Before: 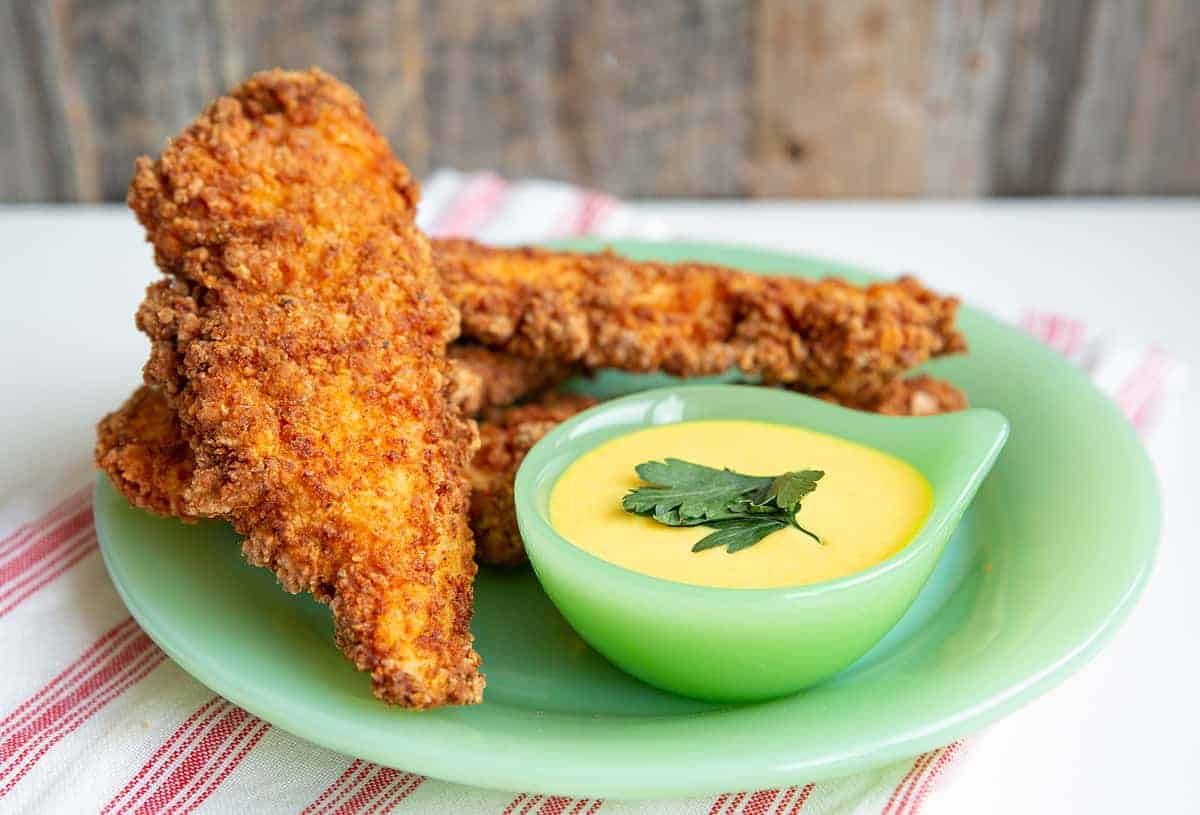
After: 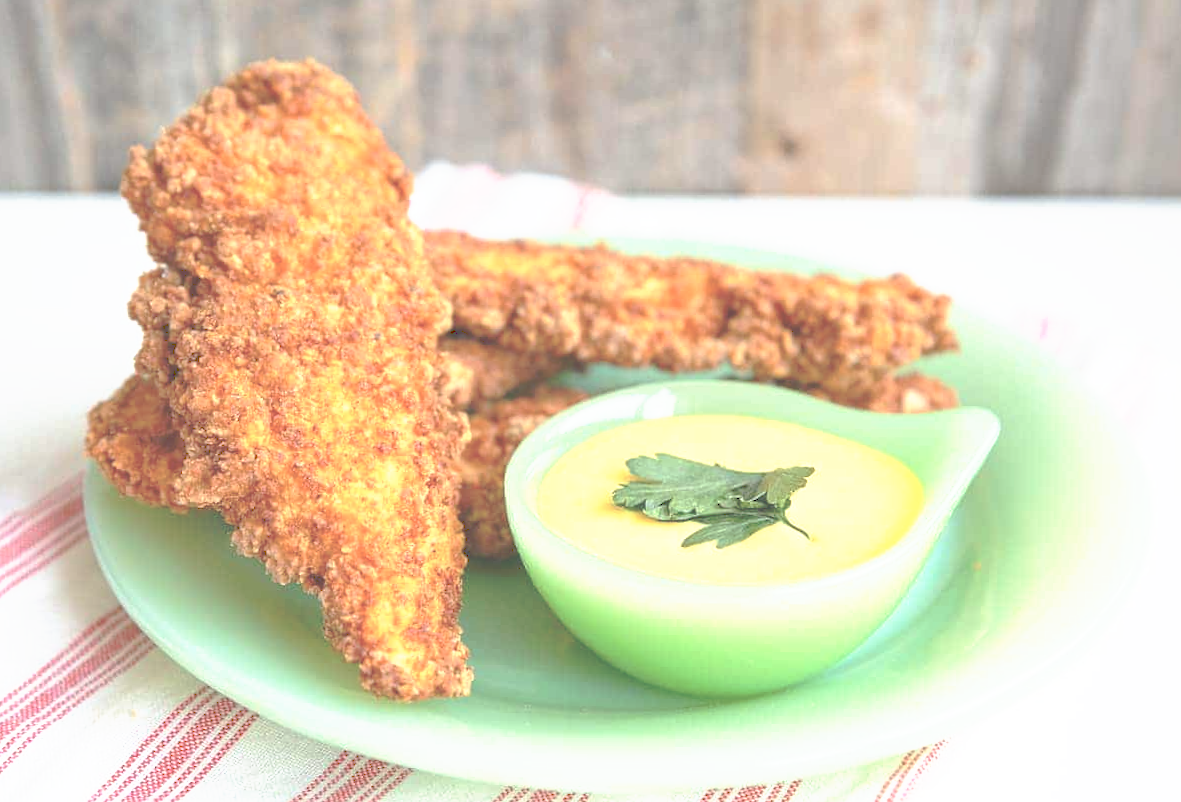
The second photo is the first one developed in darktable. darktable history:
crop and rotate: angle -0.621°
tone curve: curves: ch0 [(0, 0) (0.003, 0.326) (0.011, 0.332) (0.025, 0.352) (0.044, 0.378) (0.069, 0.4) (0.1, 0.416) (0.136, 0.432) (0.177, 0.468) (0.224, 0.509) (0.277, 0.554) (0.335, 0.6) (0.399, 0.642) (0.468, 0.693) (0.543, 0.753) (0.623, 0.818) (0.709, 0.897) (0.801, 0.974) (0.898, 0.991) (1, 1)], preserve colors none
